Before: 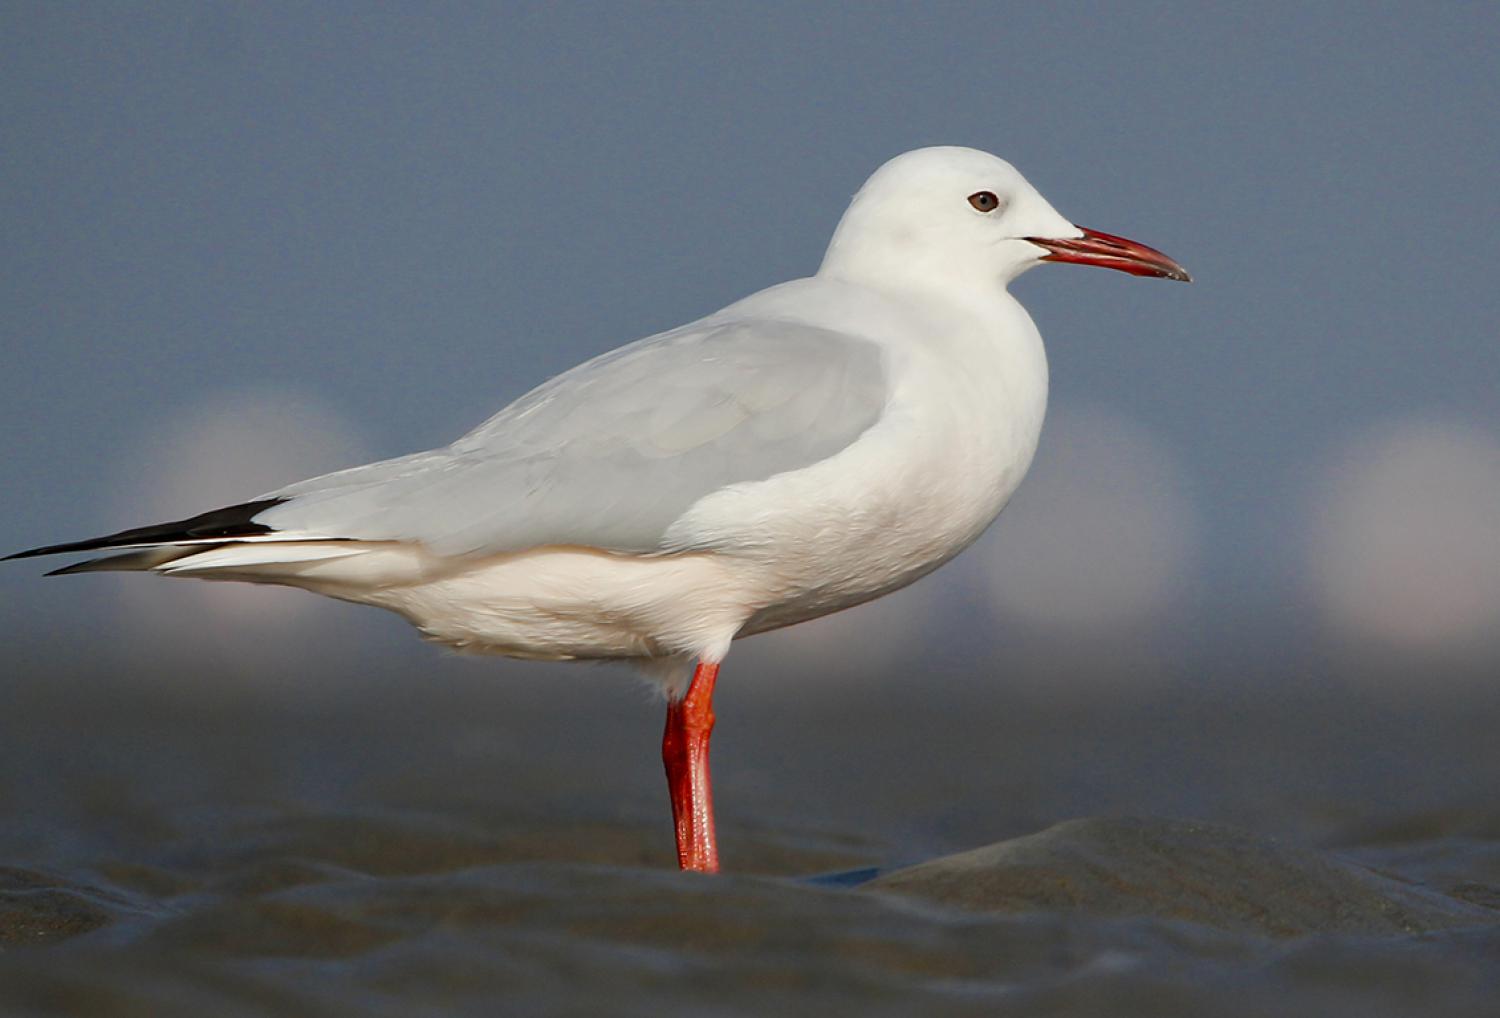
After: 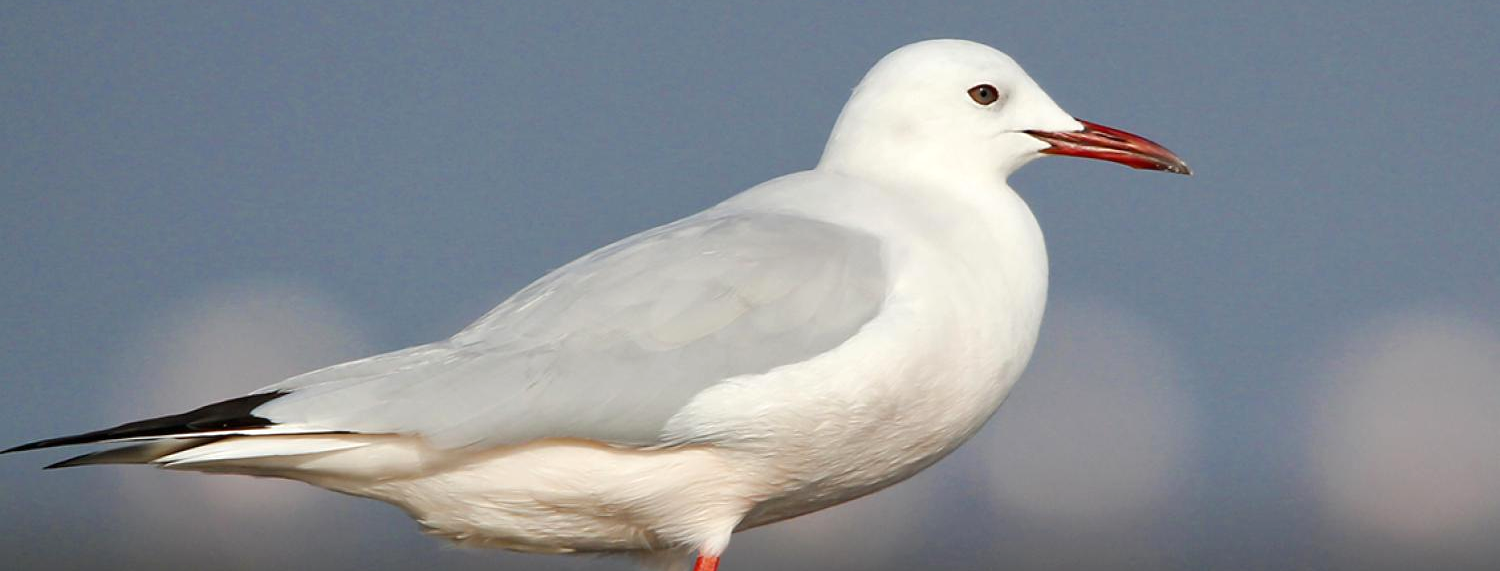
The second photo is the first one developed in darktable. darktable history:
exposure: black level correction 0, exposure 0.3 EV, compensate highlight preservation false
crop and rotate: top 10.605%, bottom 33.274%
